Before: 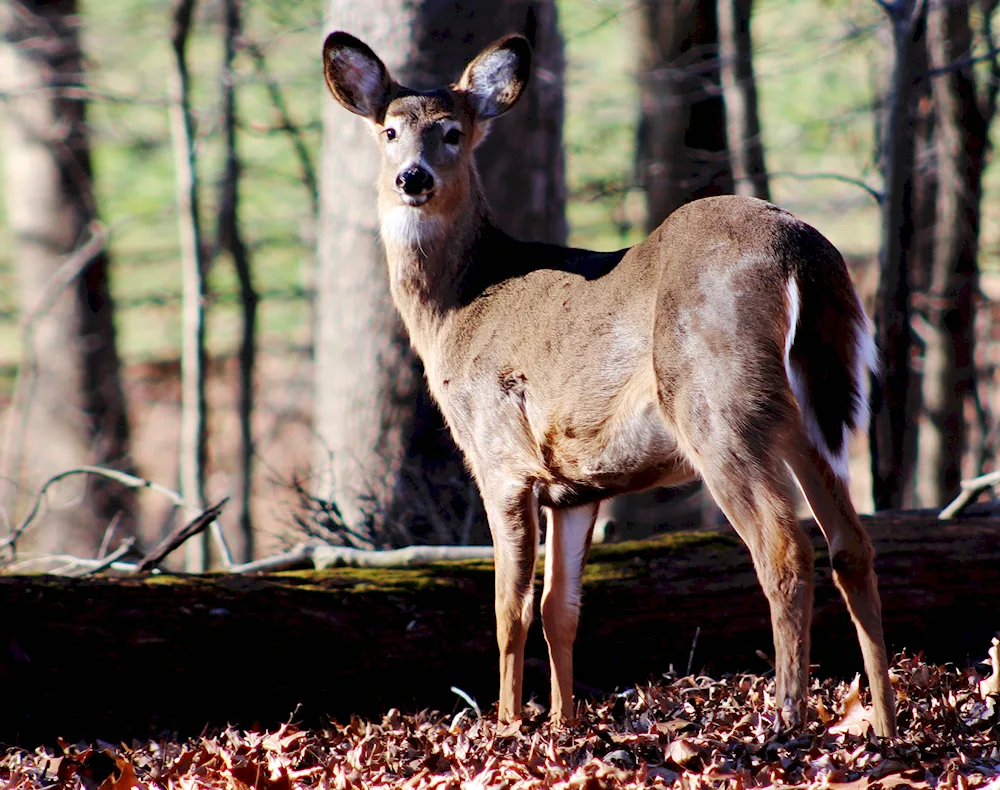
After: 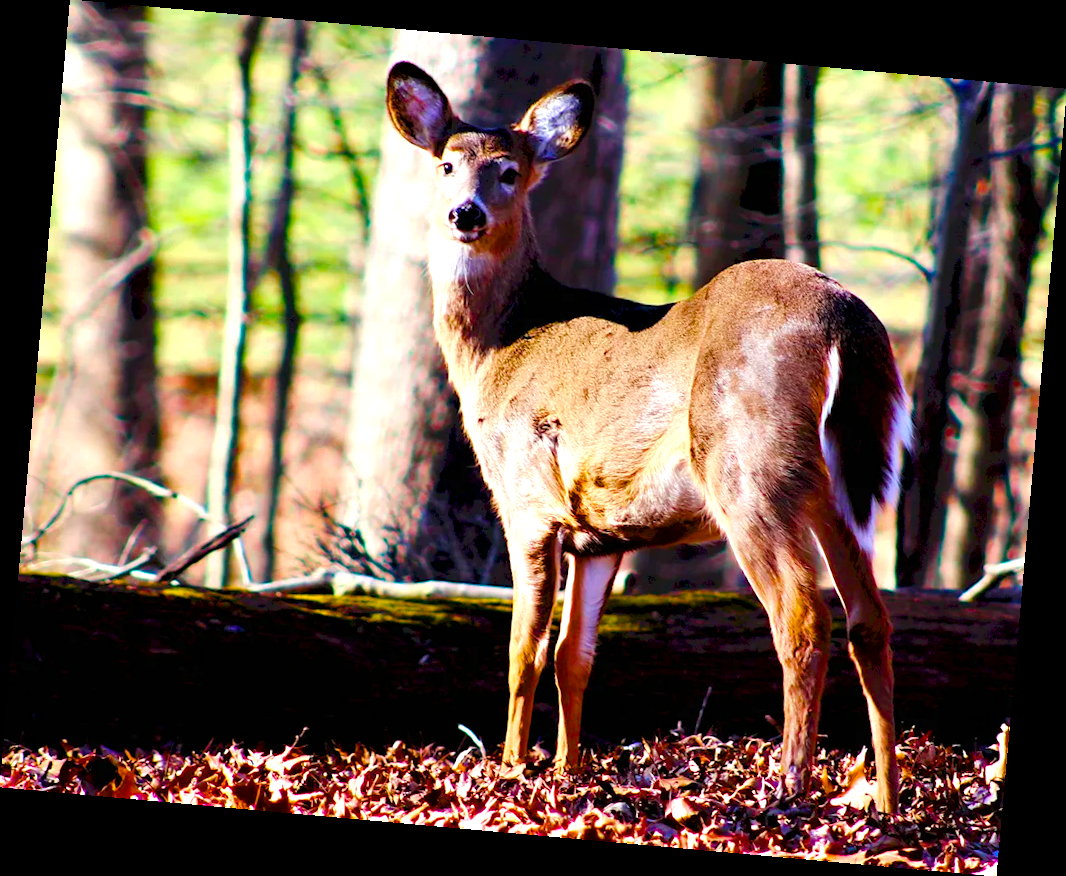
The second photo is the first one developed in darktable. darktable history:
color balance rgb: linear chroma grading › global chroma 25%, perceptual saturation grading › global saturation 45%, perceptual saturation grading › highlights -50%, perceptual saturation grading › shadows 30%, perceptual brilliance grading › global brilliance 18%, global vibrance 40%
rotate and perspective: rotation 5.12°, automatic cropping off
